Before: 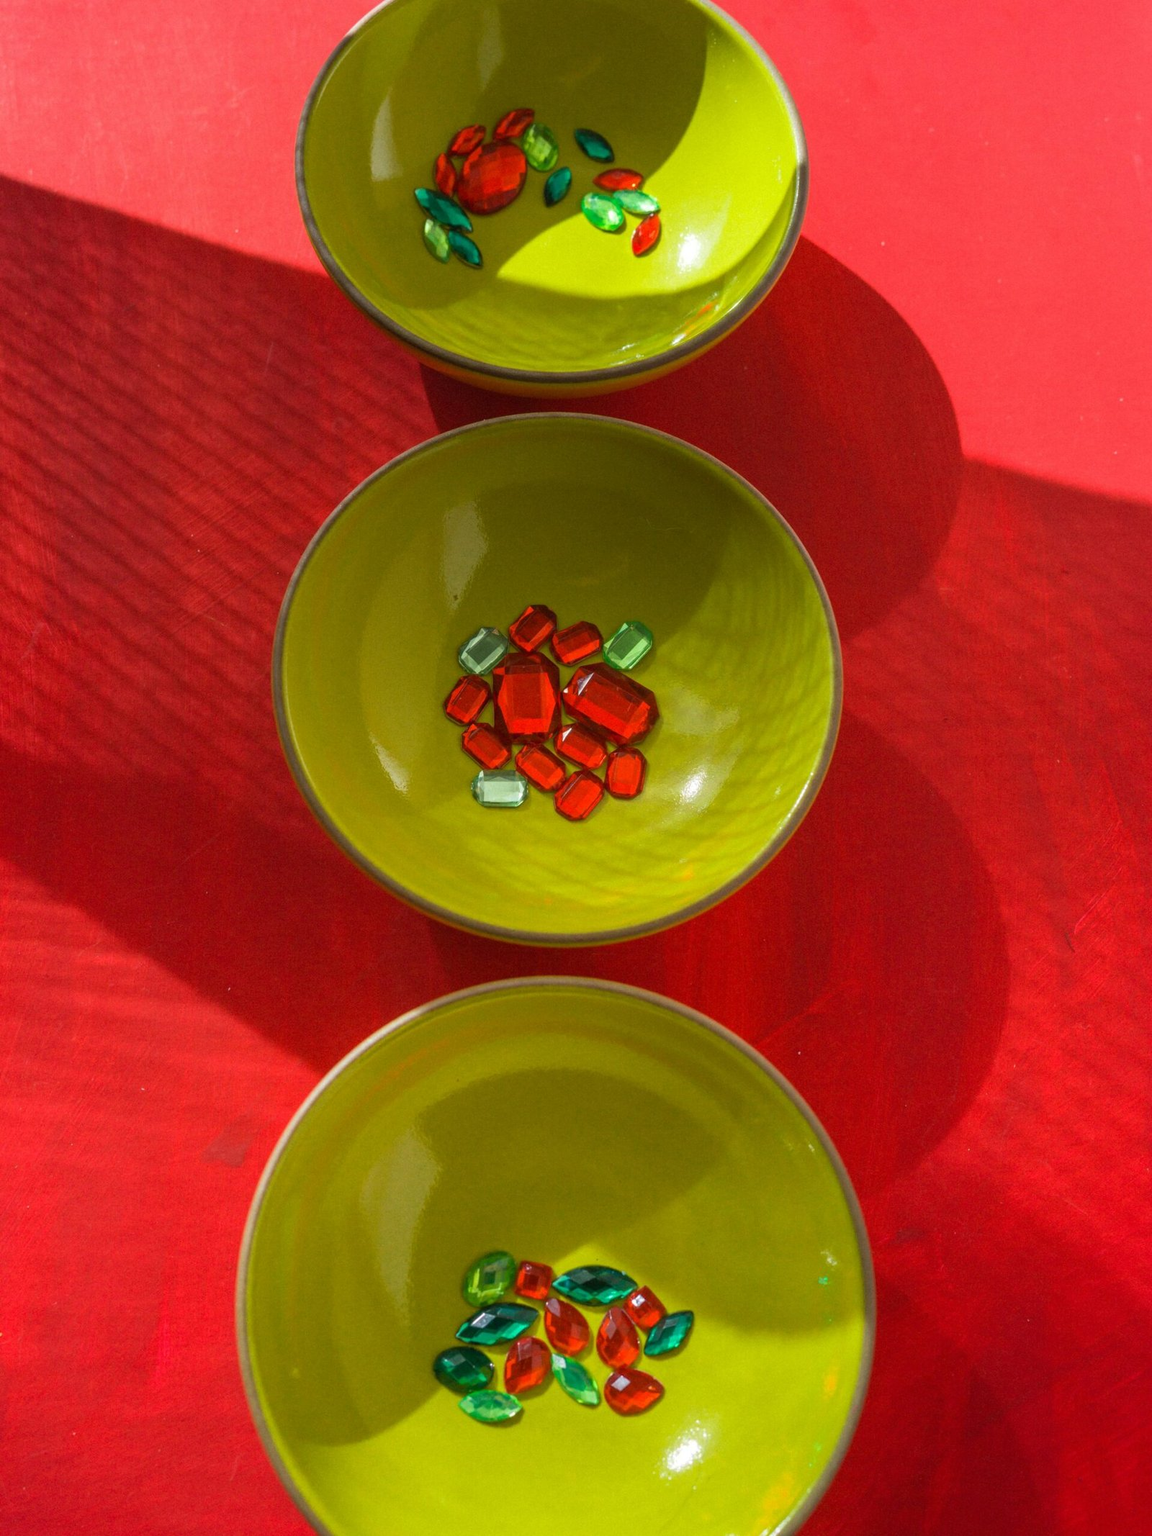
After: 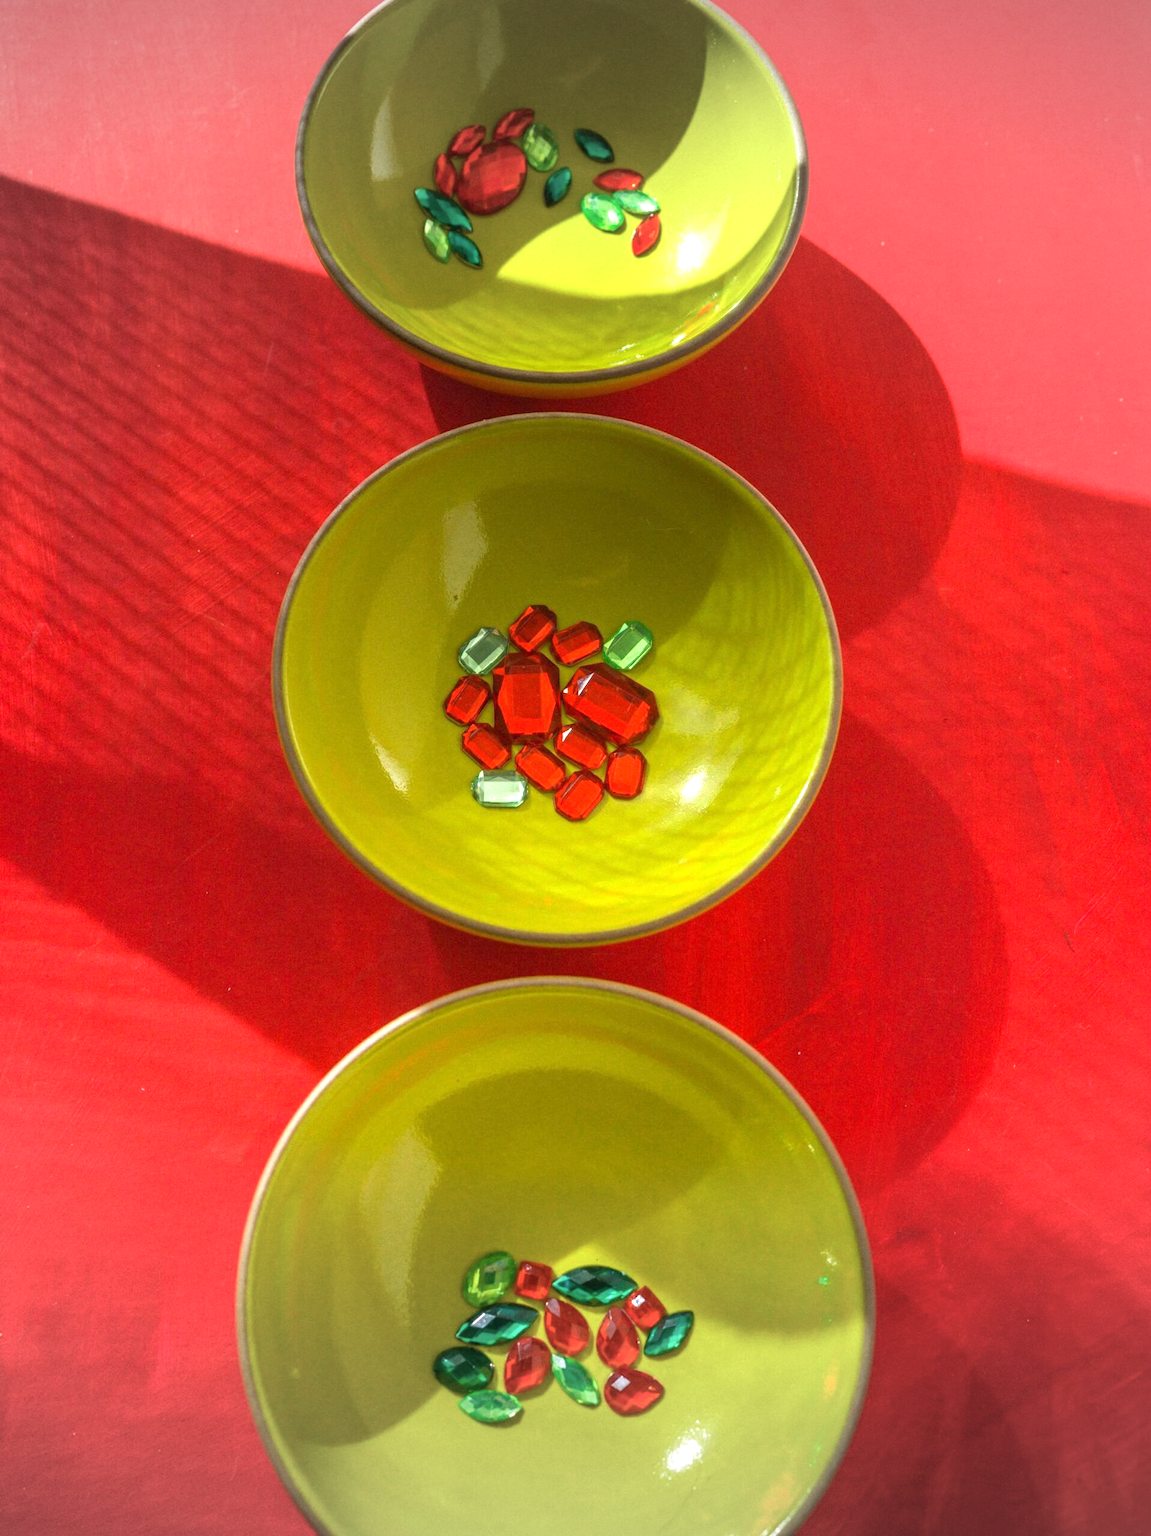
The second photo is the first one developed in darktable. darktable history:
vignetting: fall-off radius 101.06%, width/height ratio 1.345
exposure: exposure 0.798 EV, compensate highlight preservation false
